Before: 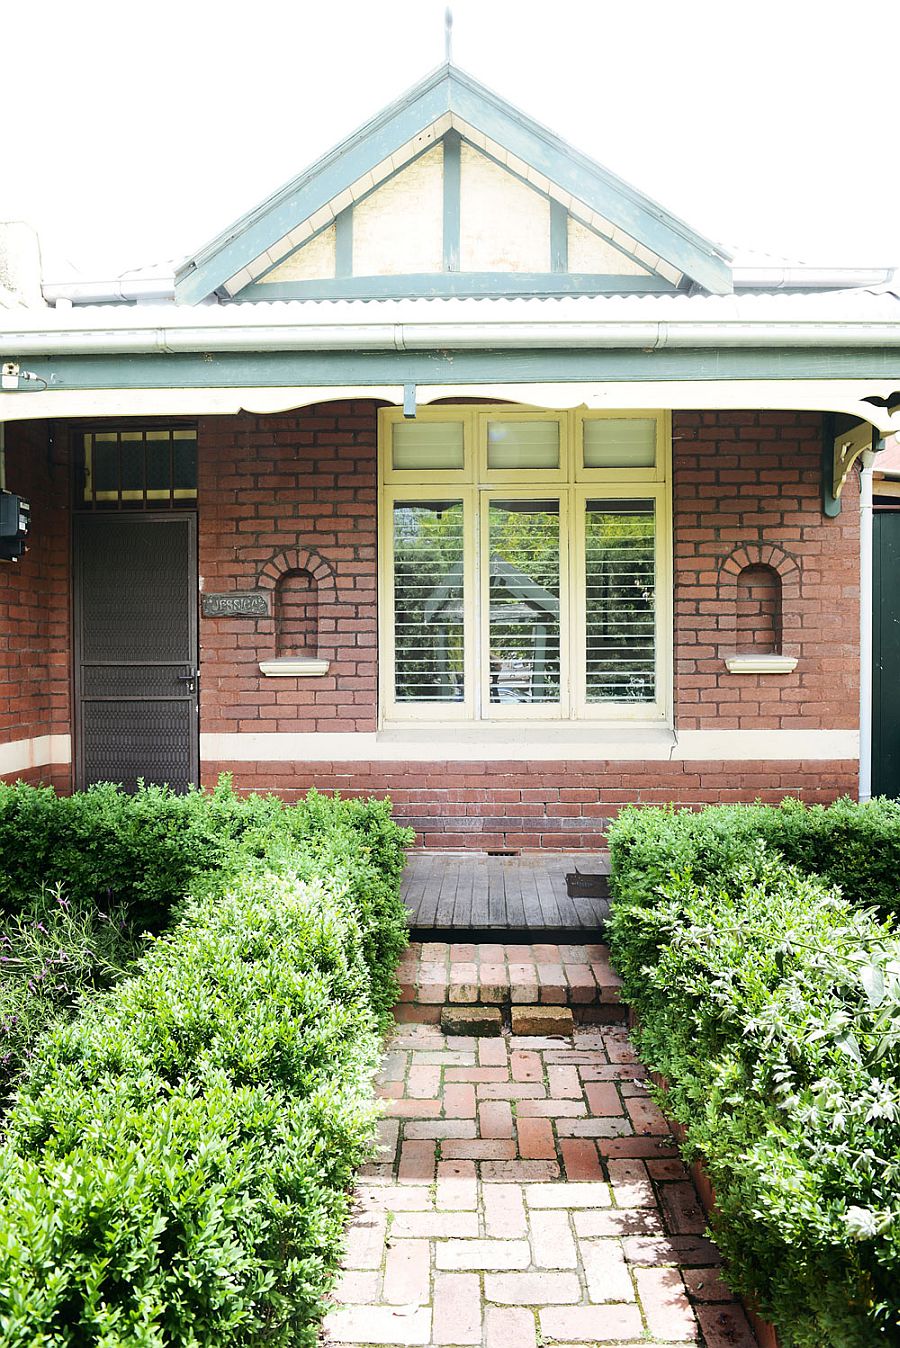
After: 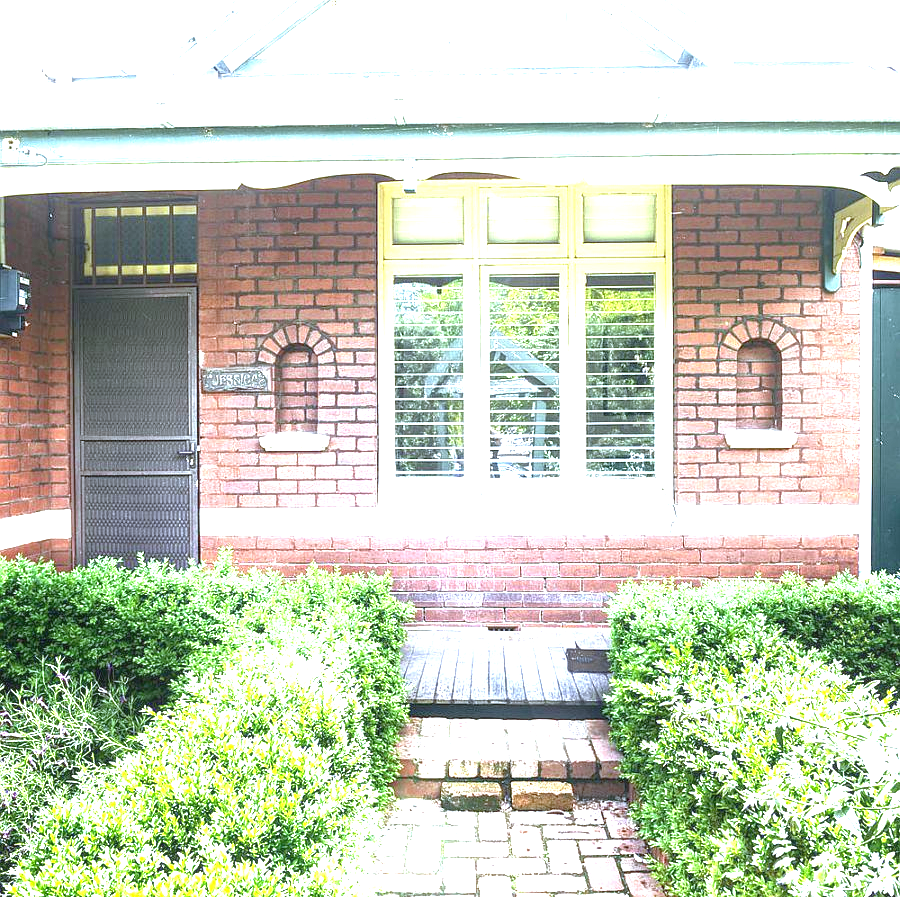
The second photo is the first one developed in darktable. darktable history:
tone equalizer: -8 EV 0.25 EV, -7 EV 0.417 EV, -6 EV 0.417 EV, -5 EV 0.25 EV, -3 EV -0.25 EV, -2 EV -0.417 EV, -1 EV -0.417 EV, +0 EV -0.25 EV, edges refinement/feathering 500, mask exposure compensation -1.57 EV, preserve details guided filter
white balance: red 0.926, green 1.003, blue 1.133
crop: top 16.727%, bottom 16.727%
exposure: black level correction 0, exposure 1.975 EV, compensate exposure bias true, compensate highlight preservation false
local contrast: on, module defaults
